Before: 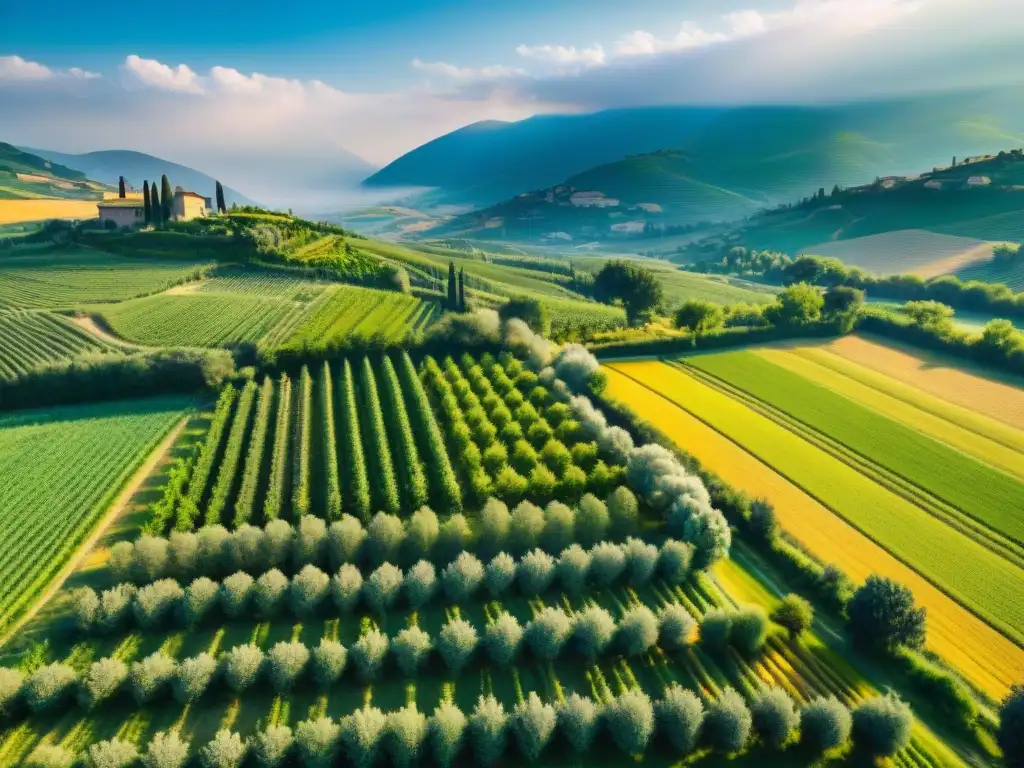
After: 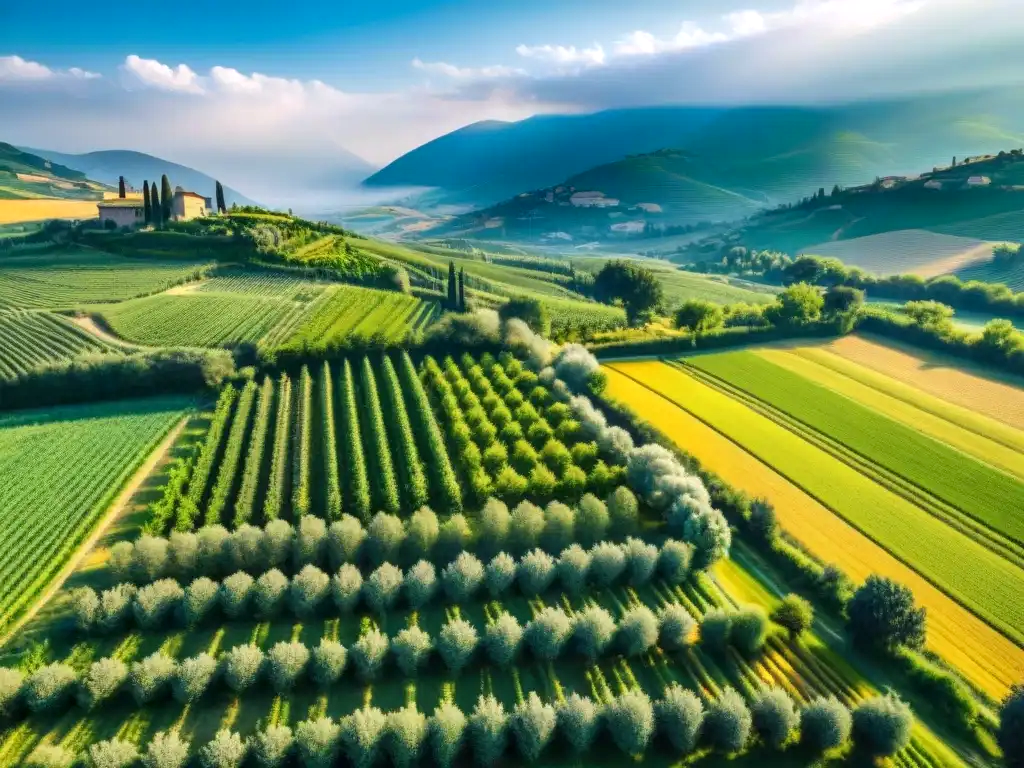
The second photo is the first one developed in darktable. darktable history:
exposure: exposure 0.127 EV, compensate highlight preservation false
white balance: red 0.98, blue 1.034
local contrast: on, module defaults
